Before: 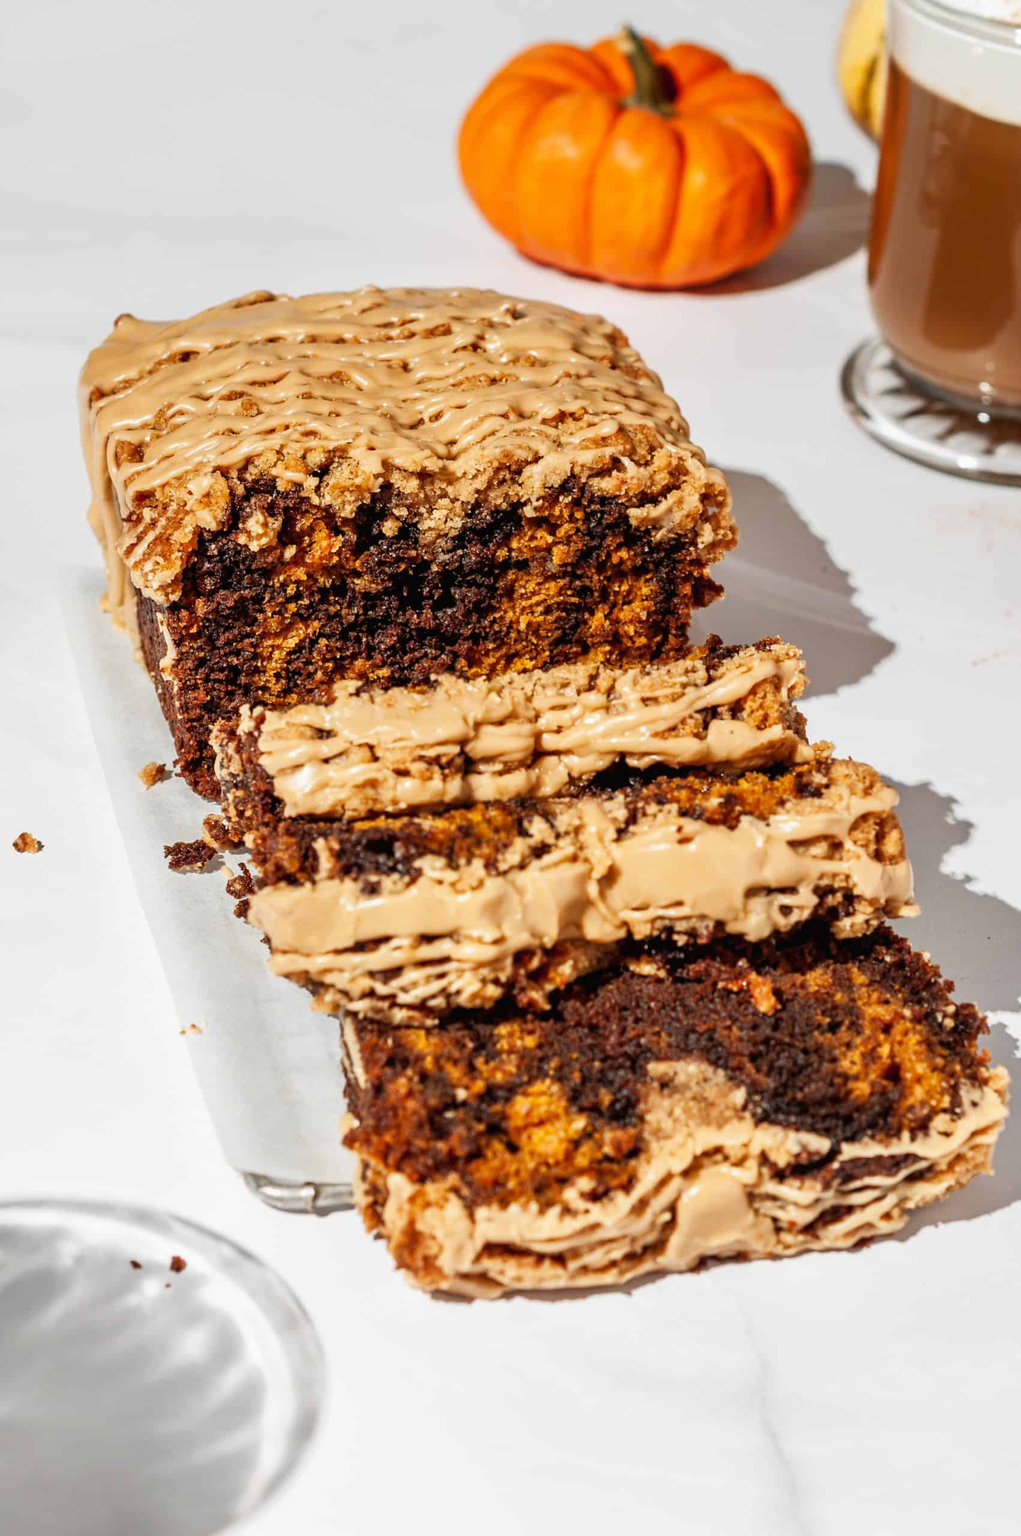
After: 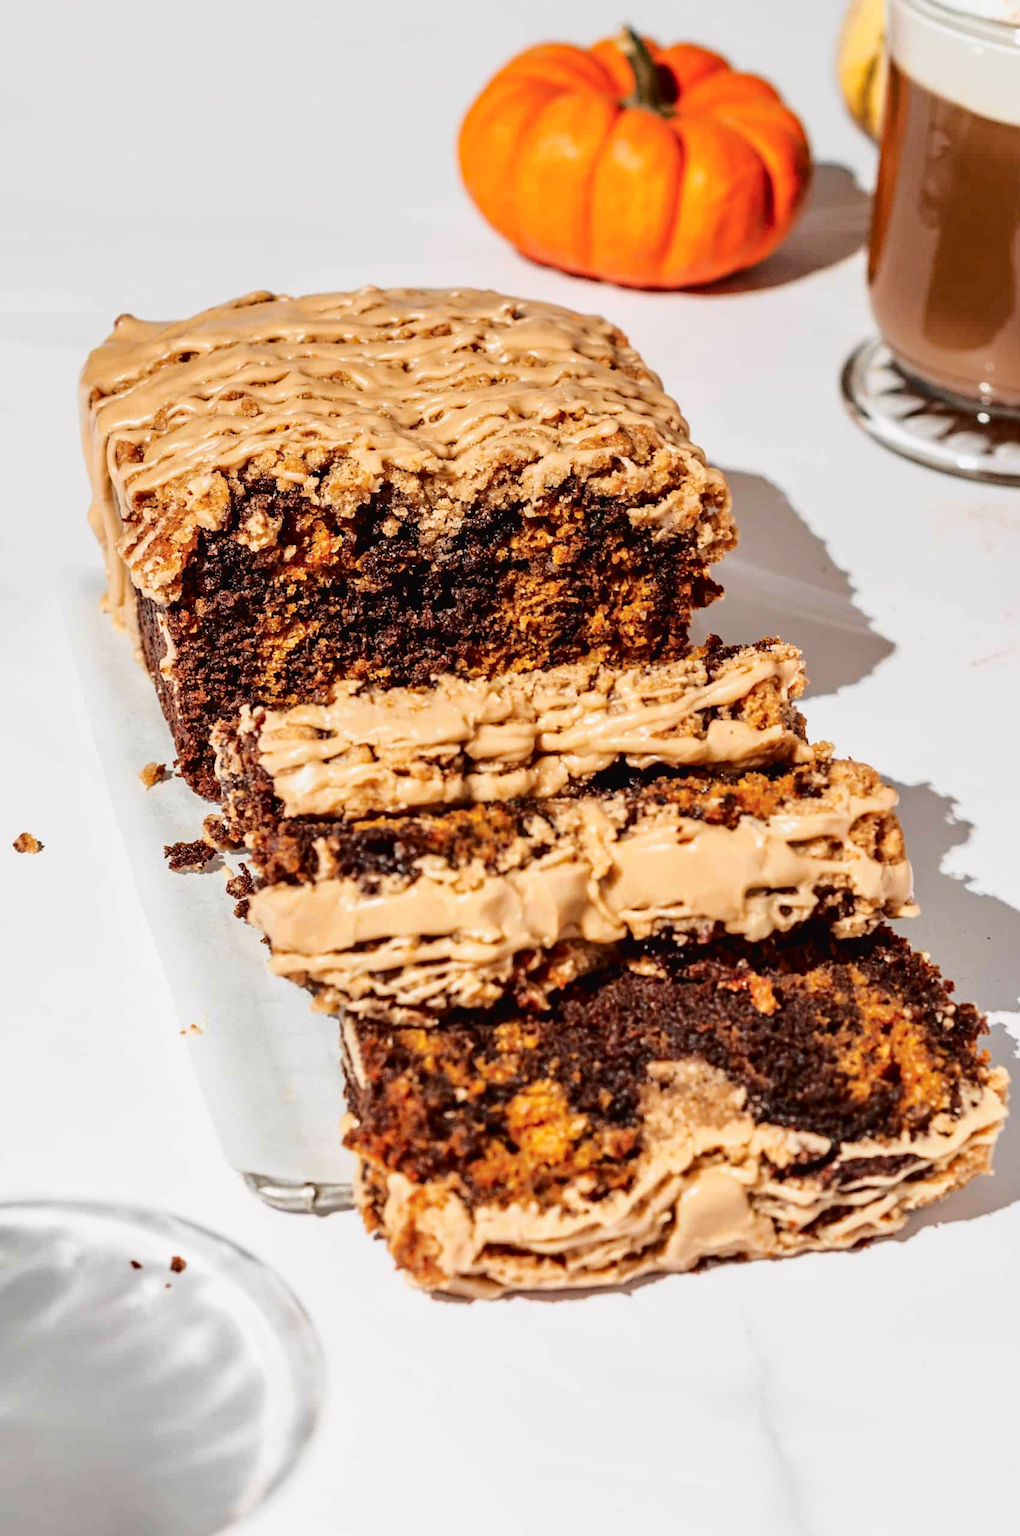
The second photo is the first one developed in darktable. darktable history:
haze removal: compatibility mode true, adaptive false
tone curve: curves: ch0 [(0.003, 0.015) (0.104, 0.07) (0.239, 0.201) (0.327, 0.317) (0.401, 0.443) (0.495, 0.55) (0.65, 0.68) (0.832, 0.858) (1, 0.977)]; ch1 [(0, 0) (0.161, 0.092) (0.35, 0.33) (0.379, 0.401) (0.447, 0.476) (0.495, 0.499) (0.515, 0.518) (0.55, 0.557) (0.621, 0.615) (0.718, 0.734) (1, 1)]; ch2 [(0, 0) (0.359, 0.372) (0.437, 0.437) (0.502, 0.501) (0.534, 0.537) (0.599, 0.586) (1, 1)], color space Lab, independent channels, preserve colors none
